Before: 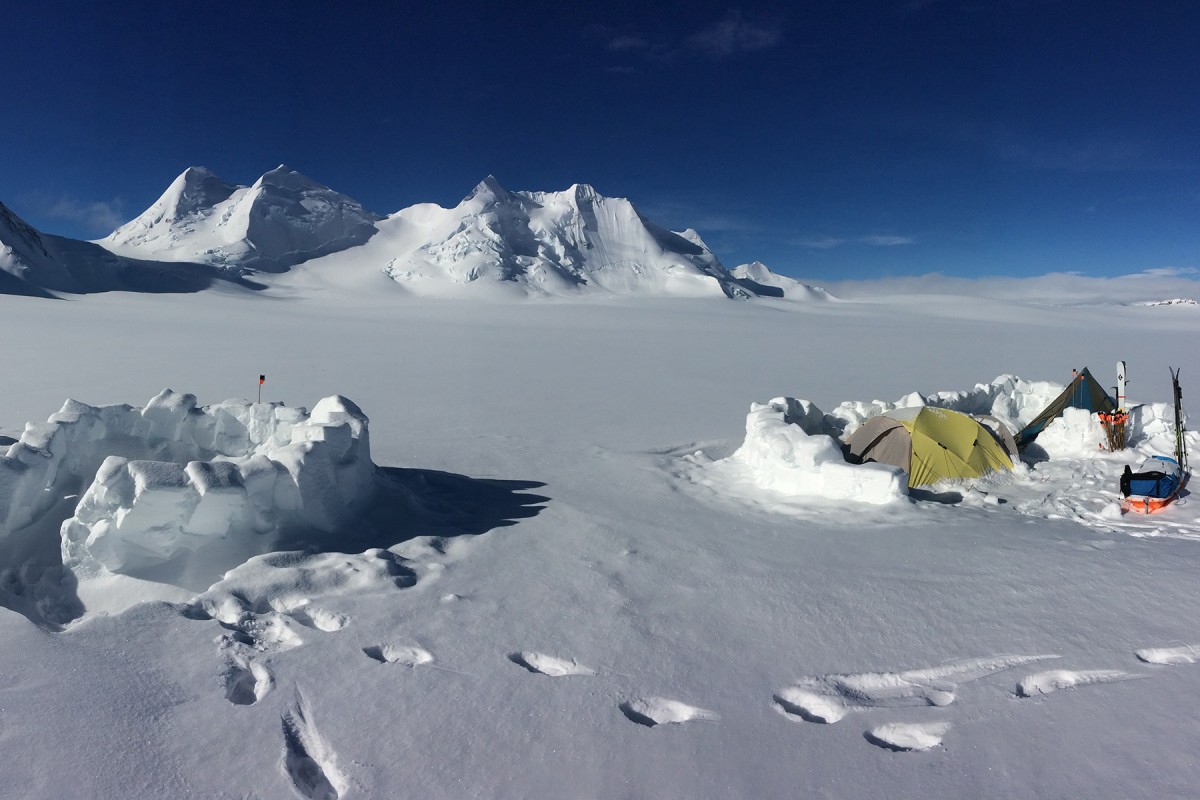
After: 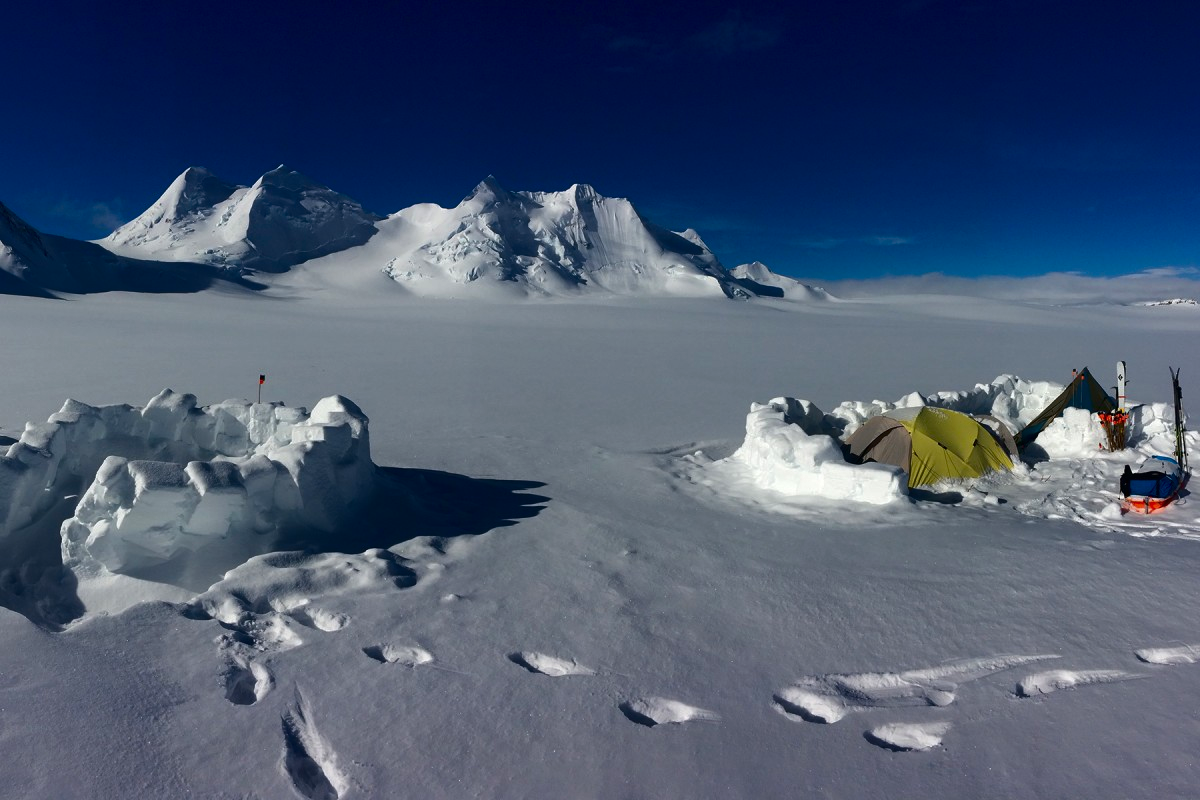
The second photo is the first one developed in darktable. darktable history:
exposure: compensate highlight preservation false
contrast brightness saturation: brightness -0.253, saturation 0.202
